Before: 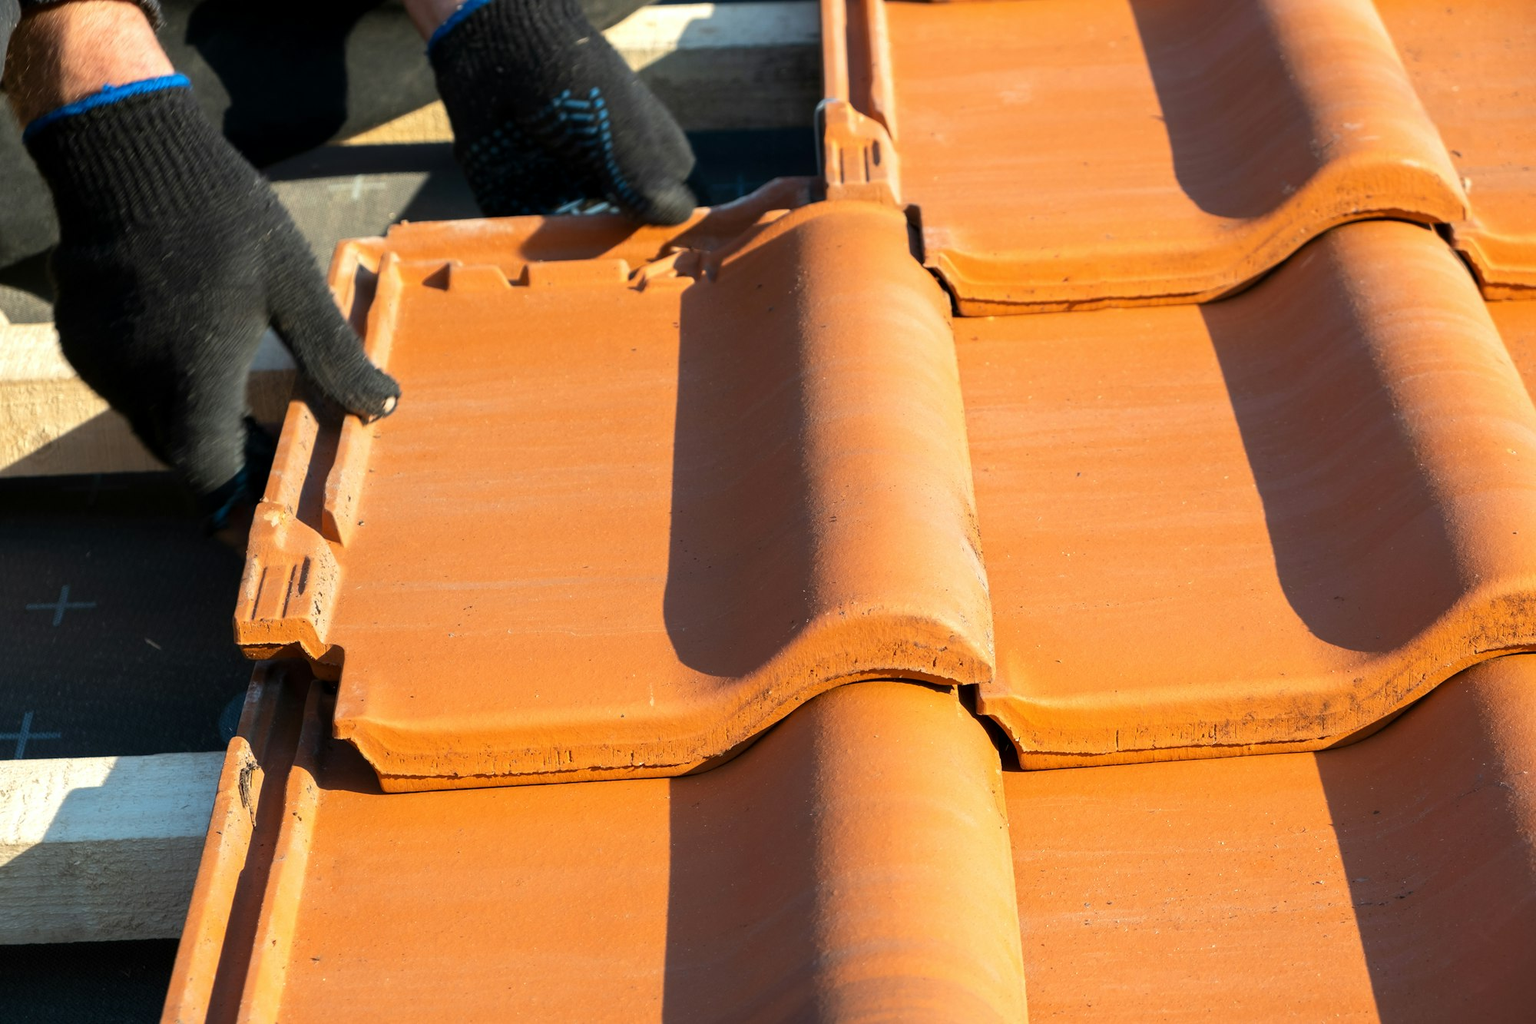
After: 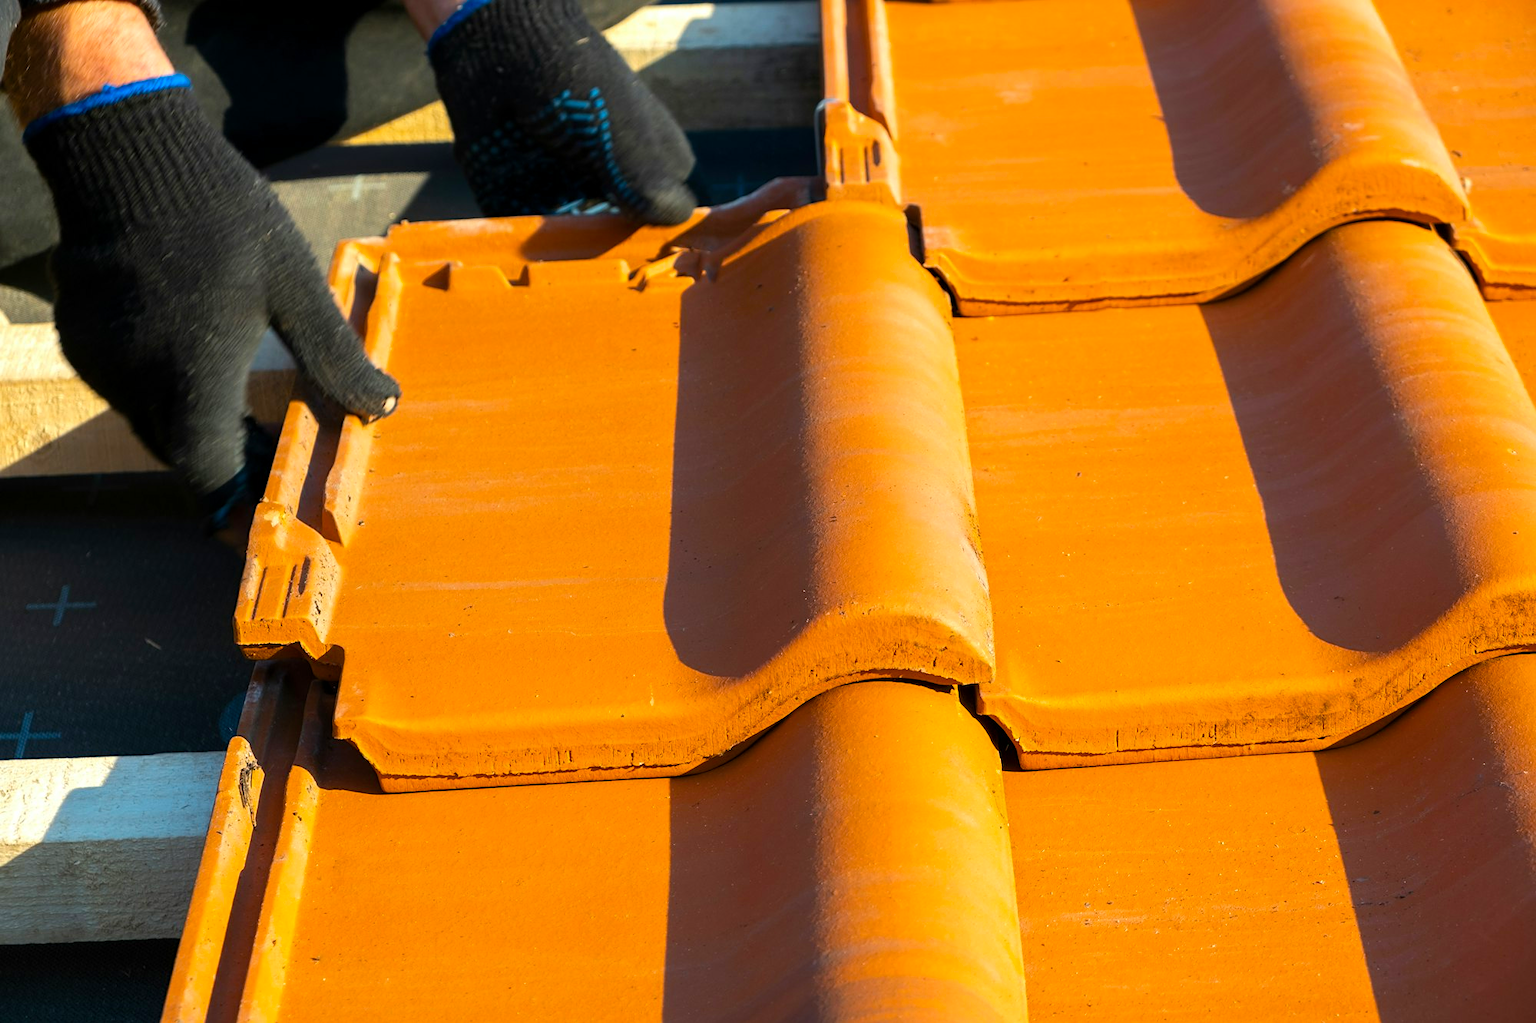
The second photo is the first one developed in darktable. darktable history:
sharpen: amount 0.2
color balance: mode lift, gamma, gain (sRGB)
color balance rgb: perceptual saturation grading › global saturation 30%, global vibrance 20%
